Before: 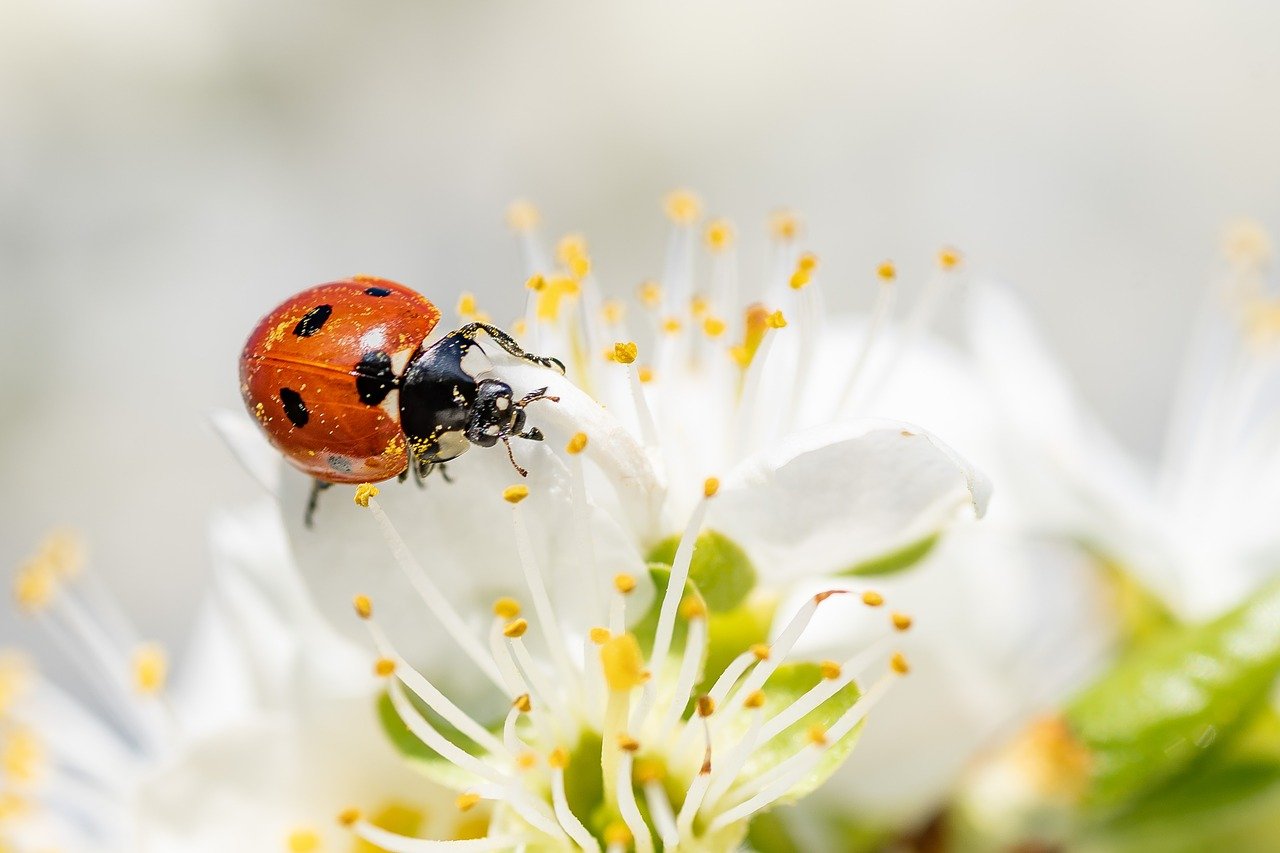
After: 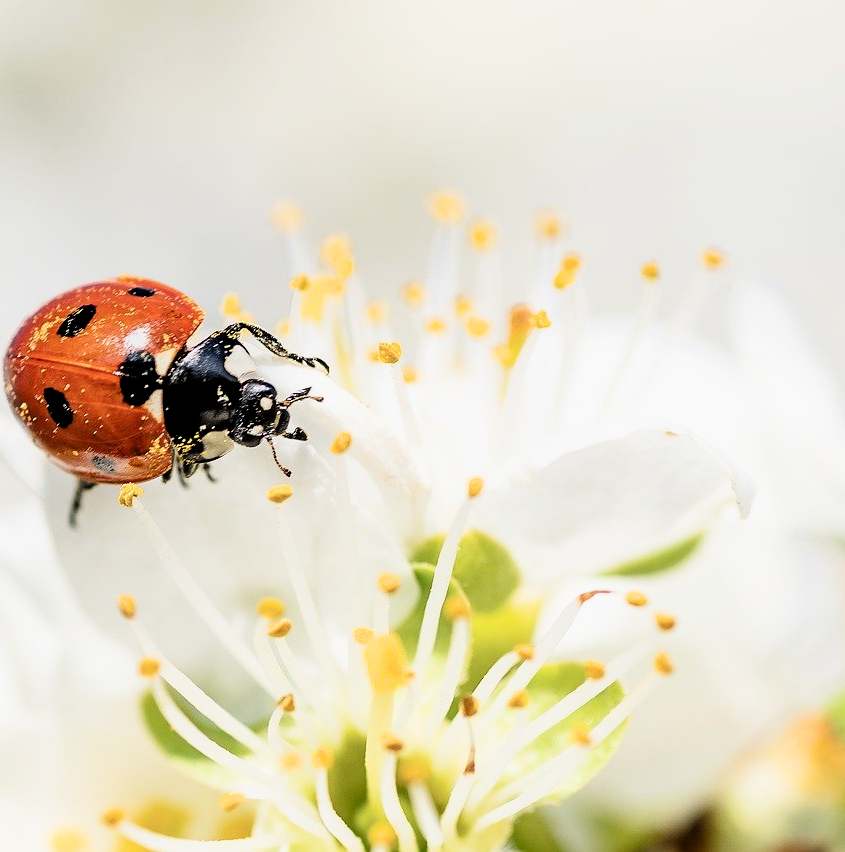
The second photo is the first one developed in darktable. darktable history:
crop and rotate: left 18.442%, right 15.508%
filmic rgb: black relative exposure -5.42 EV, white relative exposure 2.85 EV, dynamic range scaling -37.73%, hardness 4, contrast 1.605, highlights saturation mix -0.93%
tone equalizer: on, module defaults
